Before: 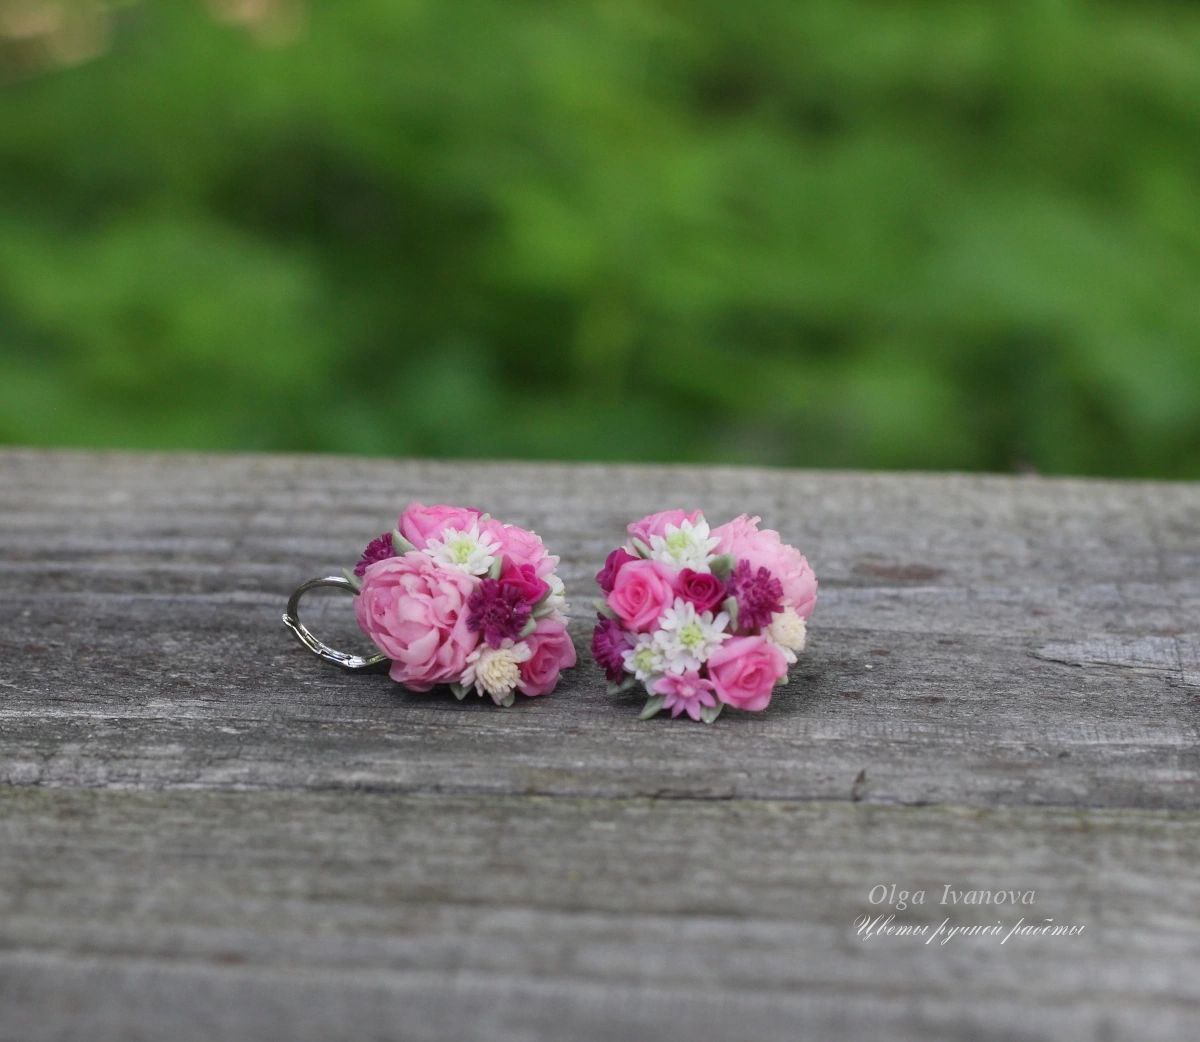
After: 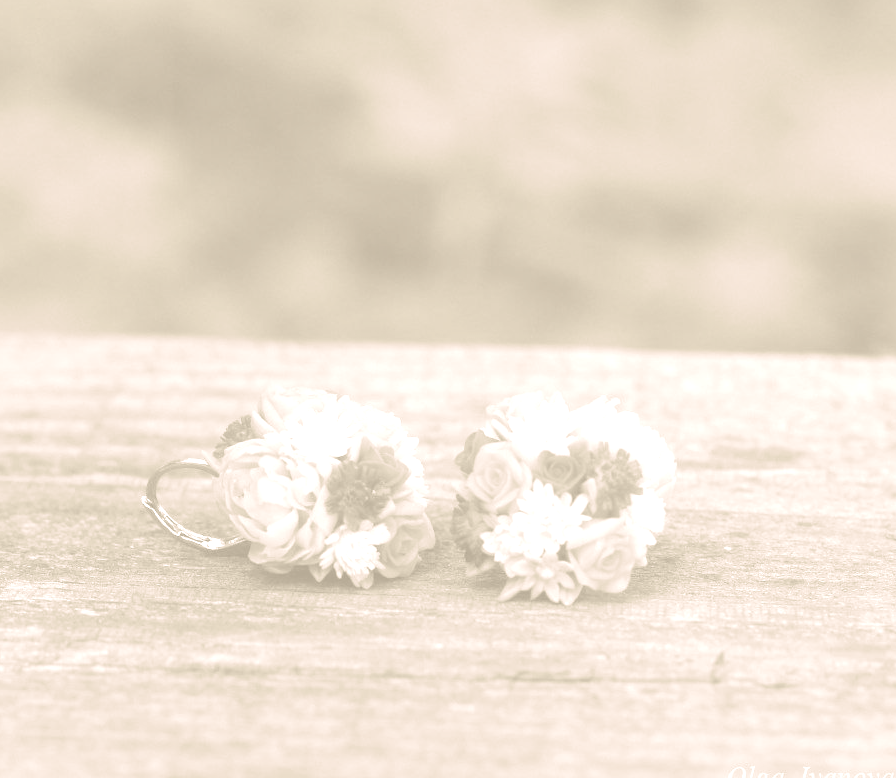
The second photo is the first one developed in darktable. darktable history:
colorize: hue 36°, saturation 71%, lightness 80.79%
split-toning: shadows › hue 46.8°, shadows › saturation 0.17, highlights › hue 316.8°, highlights › saturation 0.27, balance -51.82
crop and rotate: left 11.831%, top 11.346%, right 13.429%, bottom 13.899%
color calibration: illuminant custom, x 0.368, y 0.373, temperature 4330.32 K
